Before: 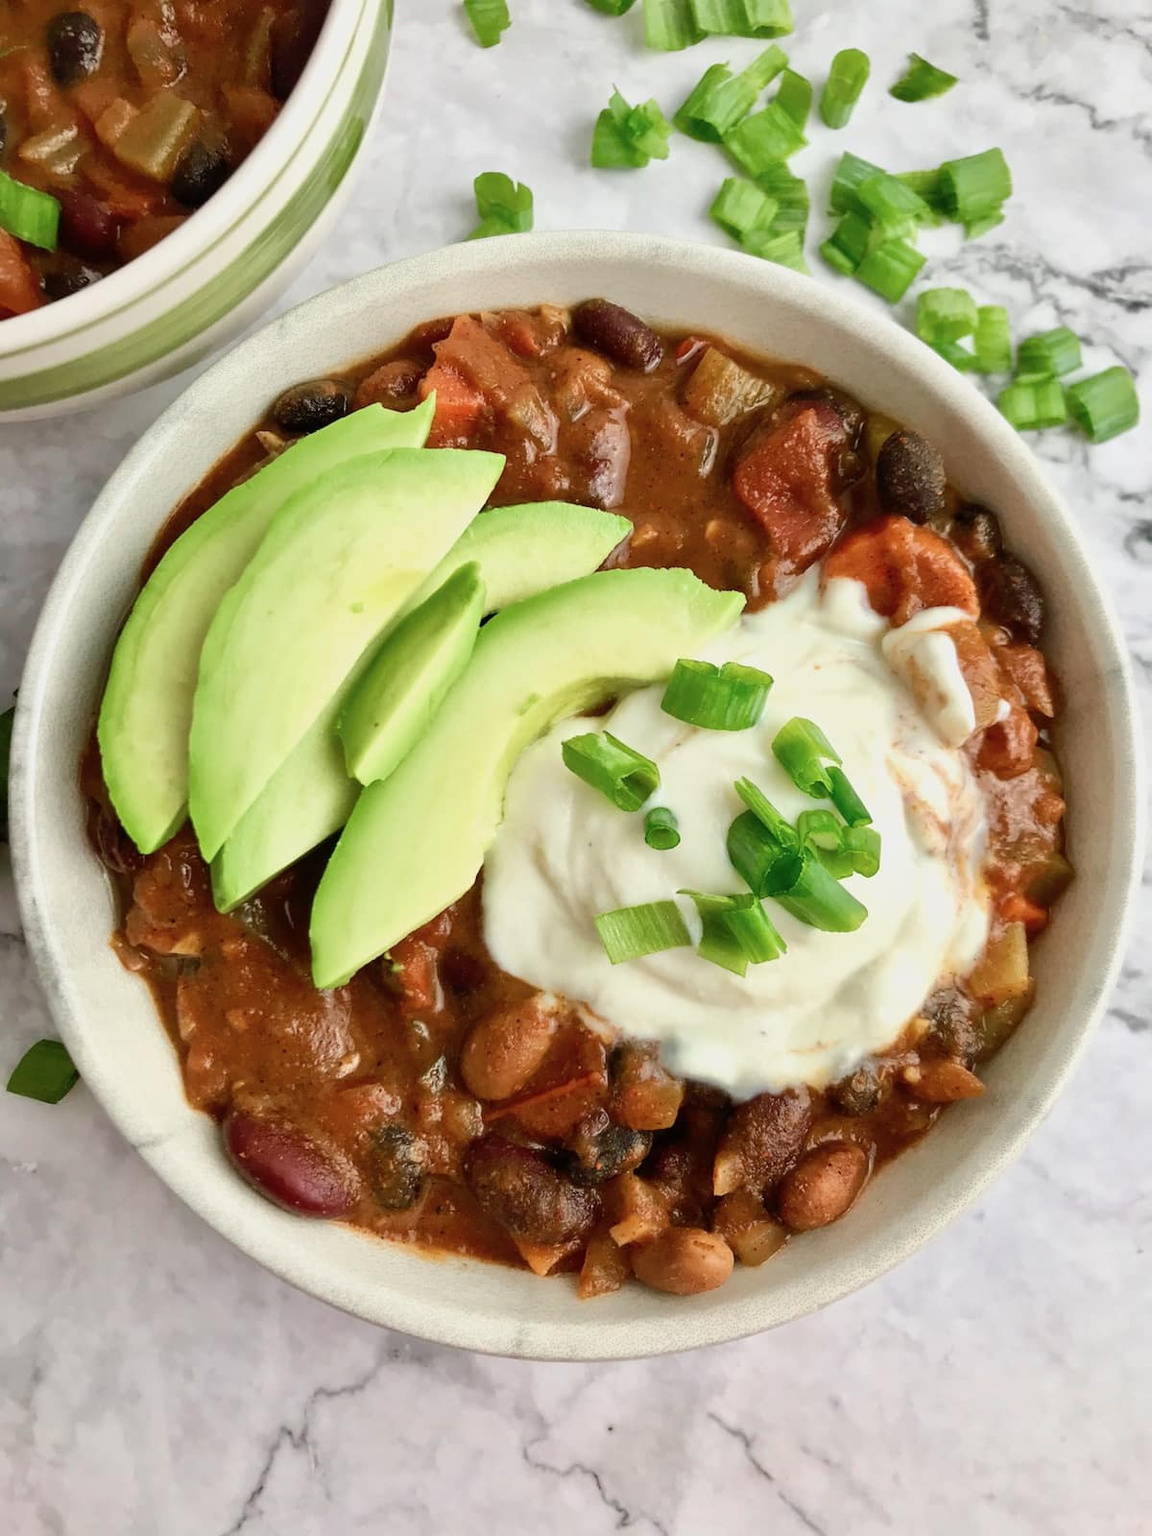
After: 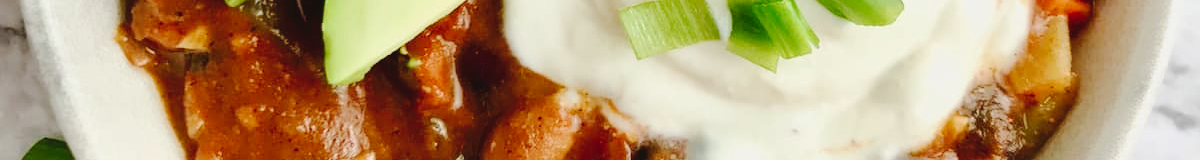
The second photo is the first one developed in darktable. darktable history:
tone curve: curves: ch0 [(0, 0) (0.003, 0.034) (0.011, 0.038) (0.025, 0.046) (0.044, 0.054) (0.069, 0.06) (0.1, 0.079) (0.136, 0.114) (0.177, 0.151) (0.224, 0.213) (0.277, 0.293) (0.335, 0.385) (0.399, 0.482) (0.468, 0.578) (0.543, 0.655) (0.623, 0.724) (0.709, 0.786) (0.801, 0.854) (0.898, 0.922) (1, 1)], preserve colors none
crop and rotate: top 59.084%, bottom 30.916%
